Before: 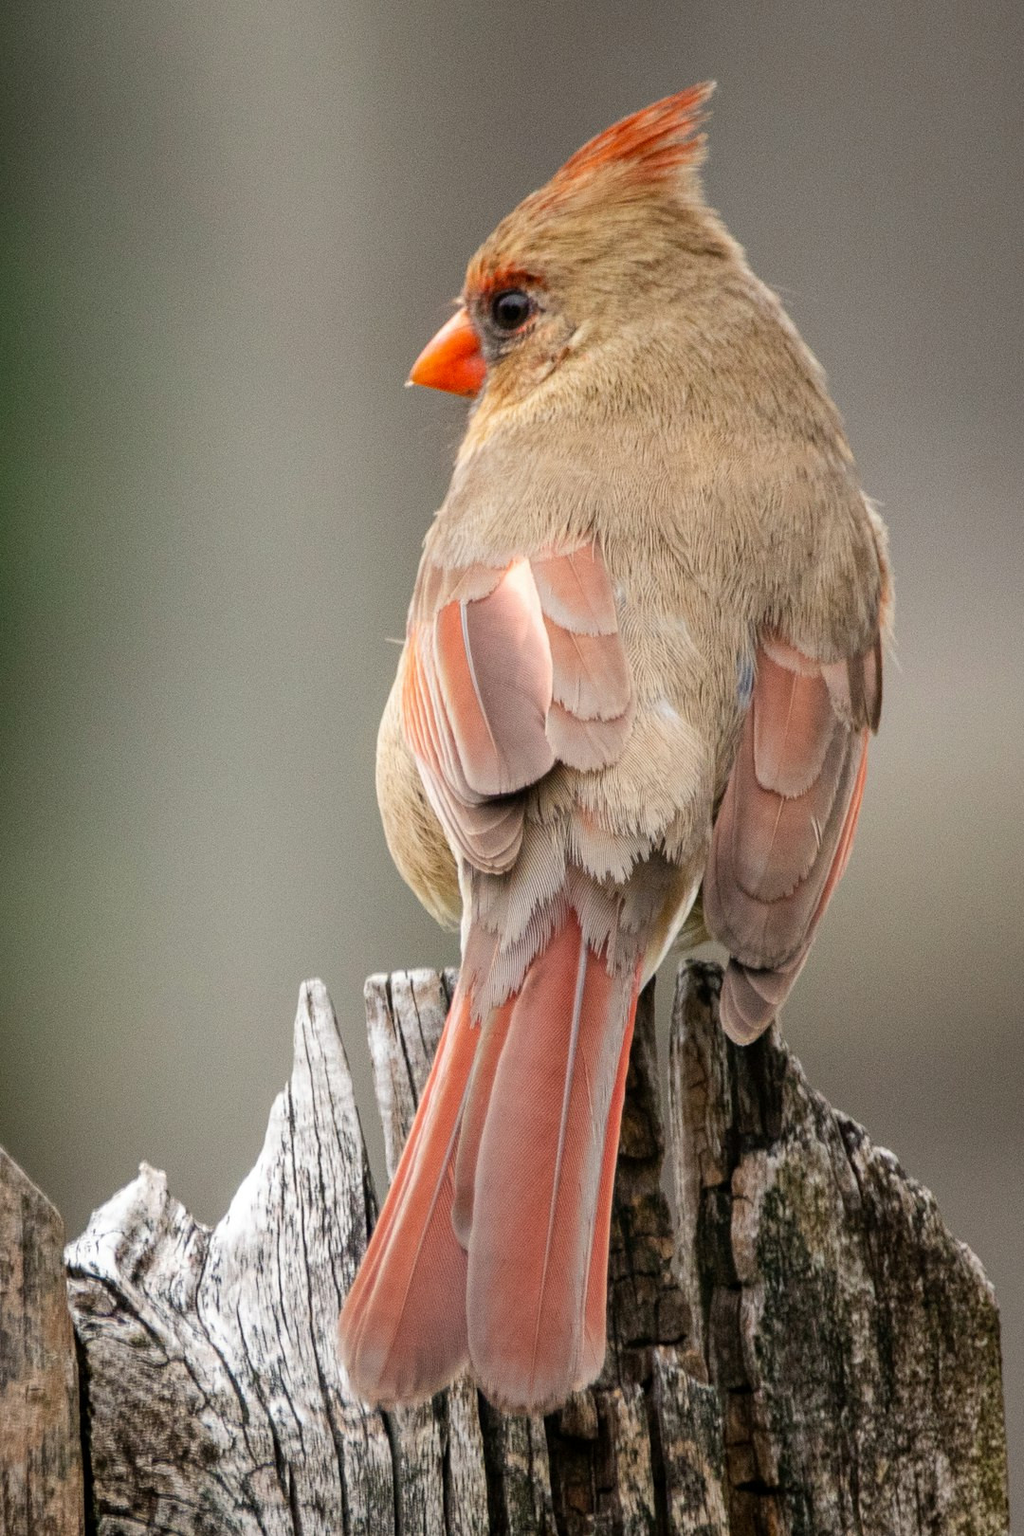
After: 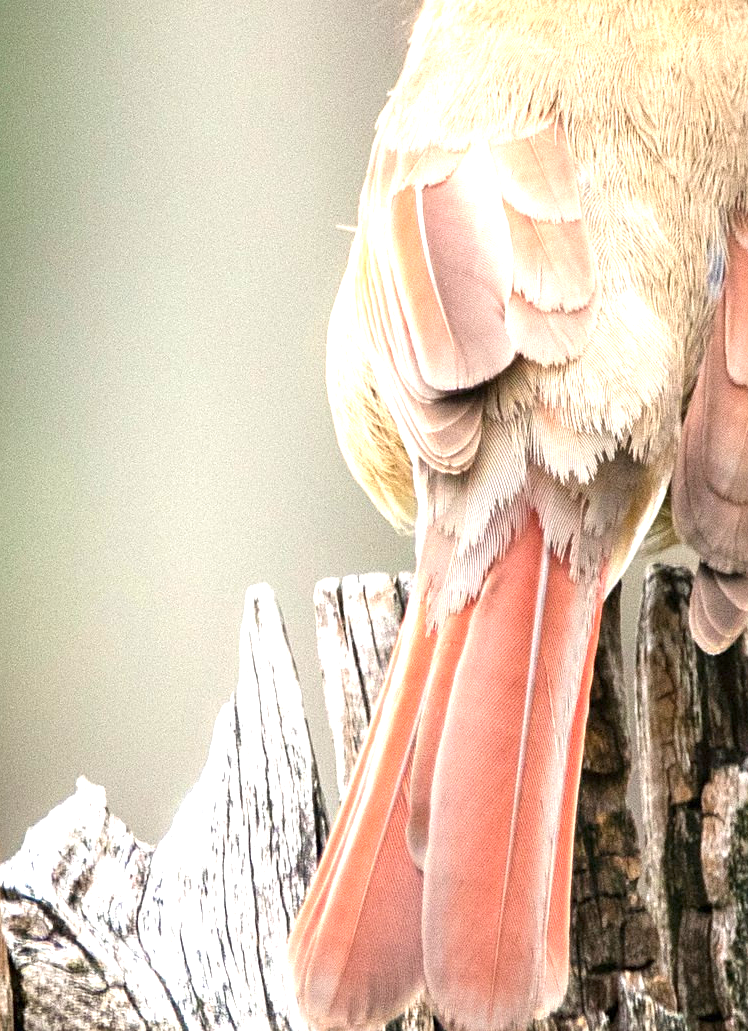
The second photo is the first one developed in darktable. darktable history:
crop: left 6.488%, top 27.668%, right 24.183%, bottom 8.656%
sharpen: amount 0.2
exposure: black level correction 0, exposure 1.379 EV, compensate exposure bias true, compensate highlight preservation false
